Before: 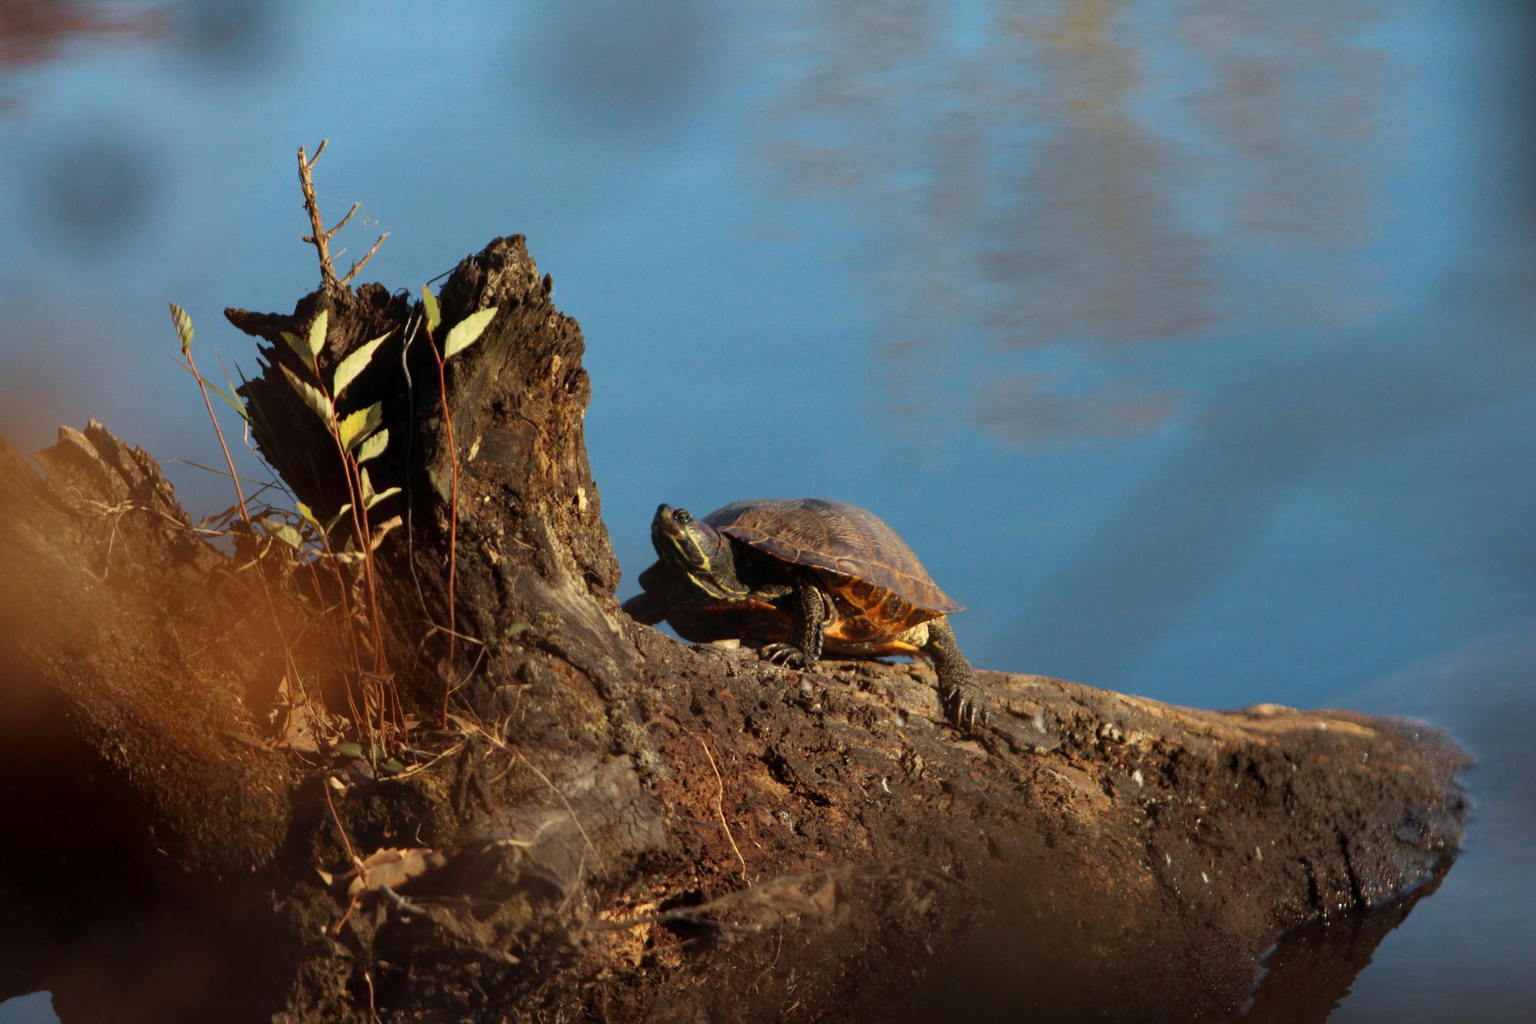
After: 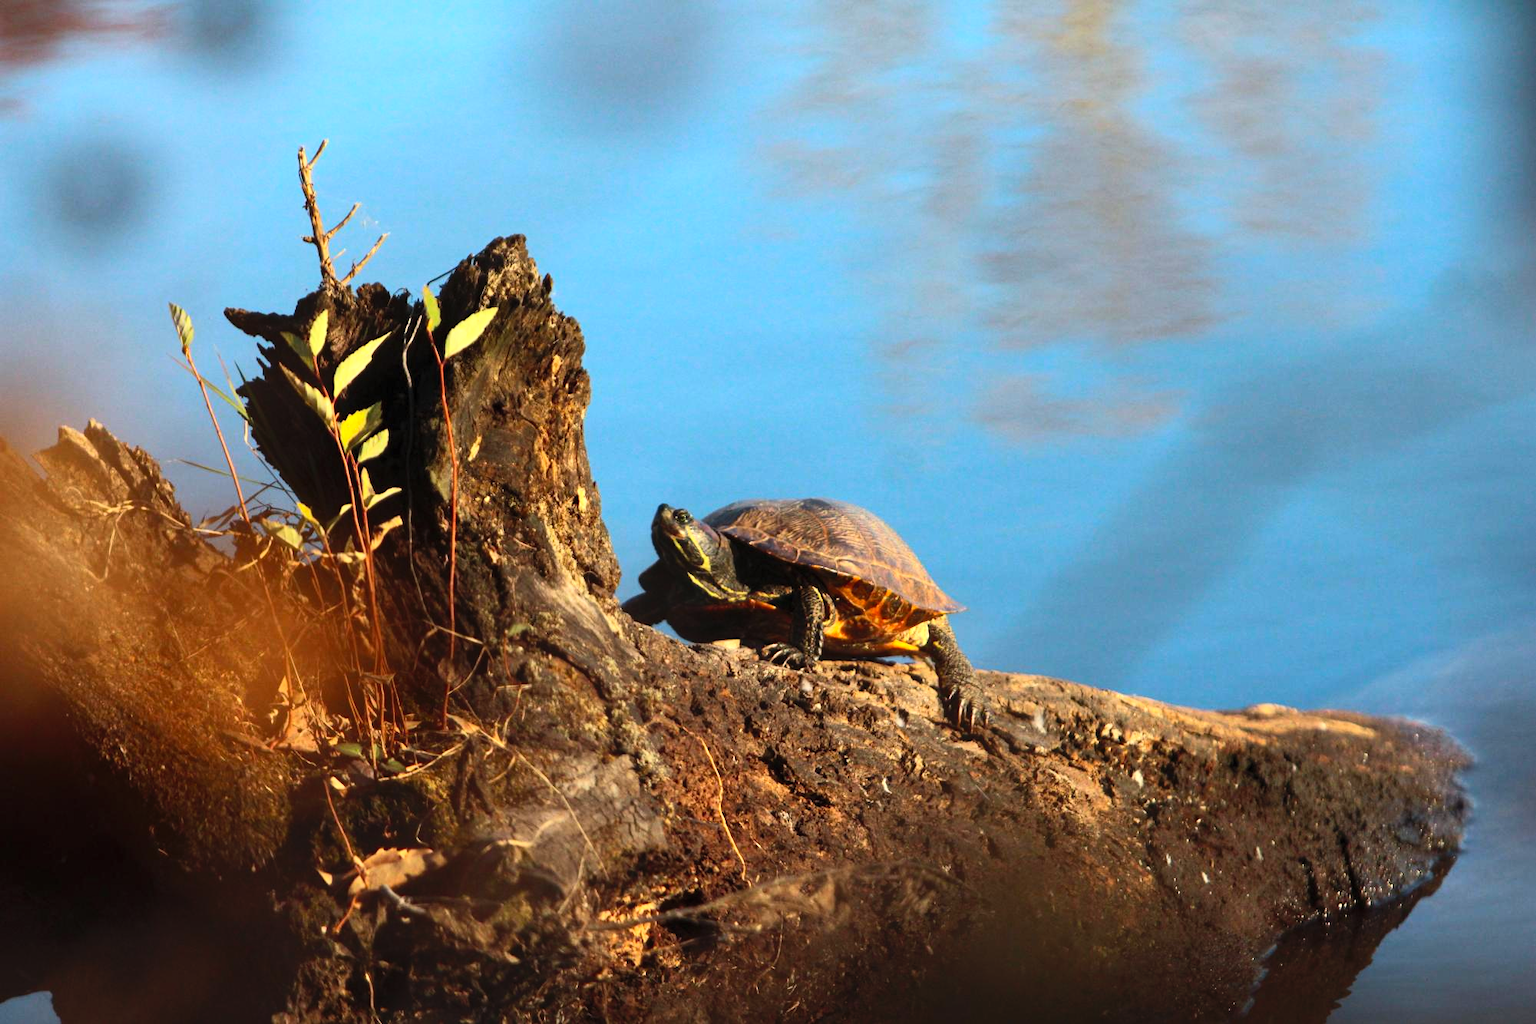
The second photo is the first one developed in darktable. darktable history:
contrast brightness saturation: contrast 0.238, brightness 0.252, saturation 0.393
tone equalizer: -8 EV -0.415 EV, -7 EV -0.424 EV, -6 EV -0.337 EV, -5 EV -0.226 EV, -3 EV 0.225 EV, -2 EV 0.359 EV, -1 EV 0.413 EV, +0 EV 0.408 EV, edges refinement/feathering 500, mask exposure compensation -1.57 EV, preserve details no
